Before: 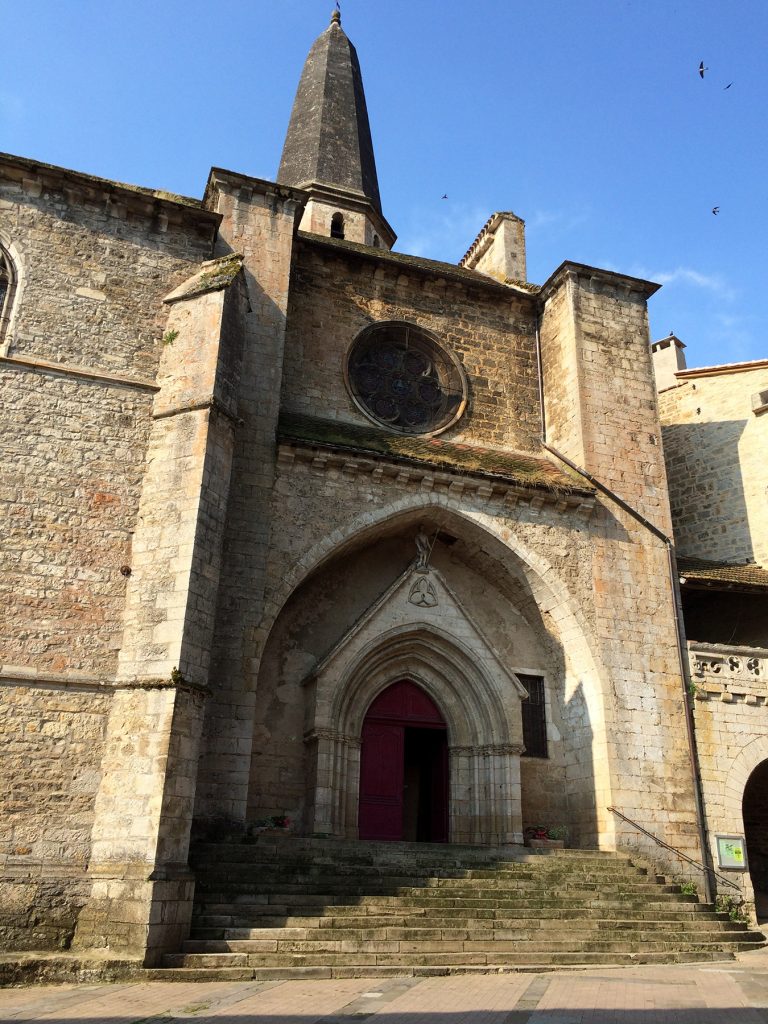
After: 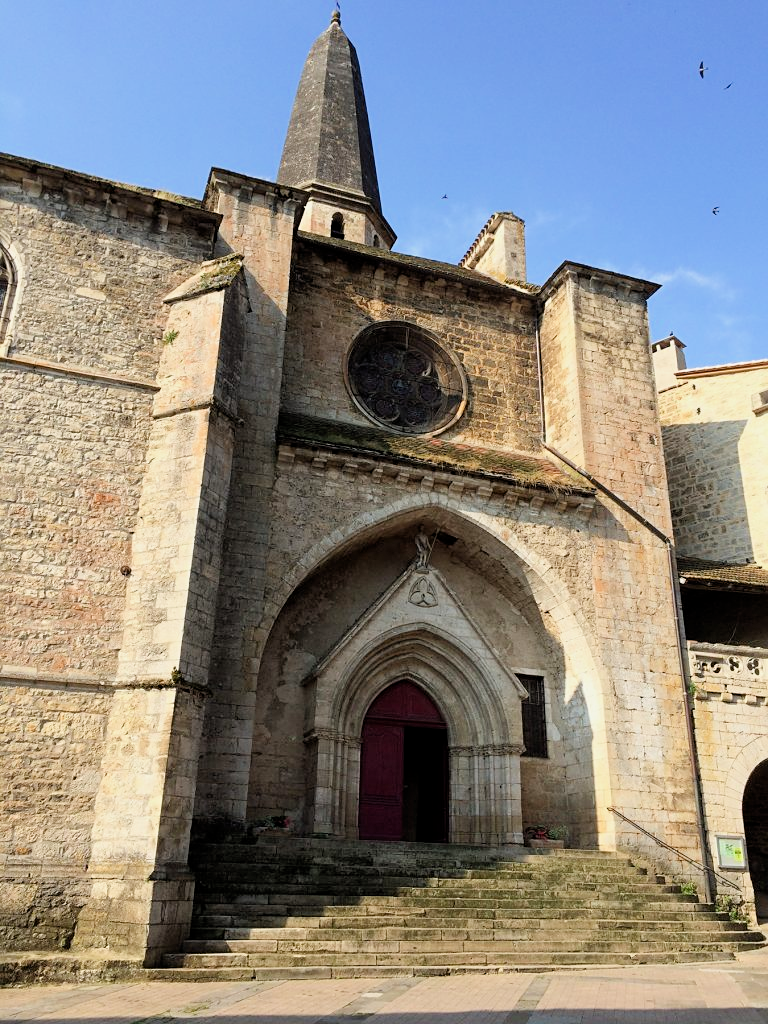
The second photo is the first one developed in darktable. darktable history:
filmic rgb: middle gray luminance 18.4%, black relative exposure -8.94 EV, white relative exposure 3.72 EV, target black luminance 0%, hardness 4.92, latitude 68.11%, contrast 0.939, highlights saturation mix 19.5%, shadows ↔ highlights balance 21.16%
sharpen: amount 0.202
exposure: exposure 0.646 EV, compensate exposure bias true, compensate highlight preservation false
